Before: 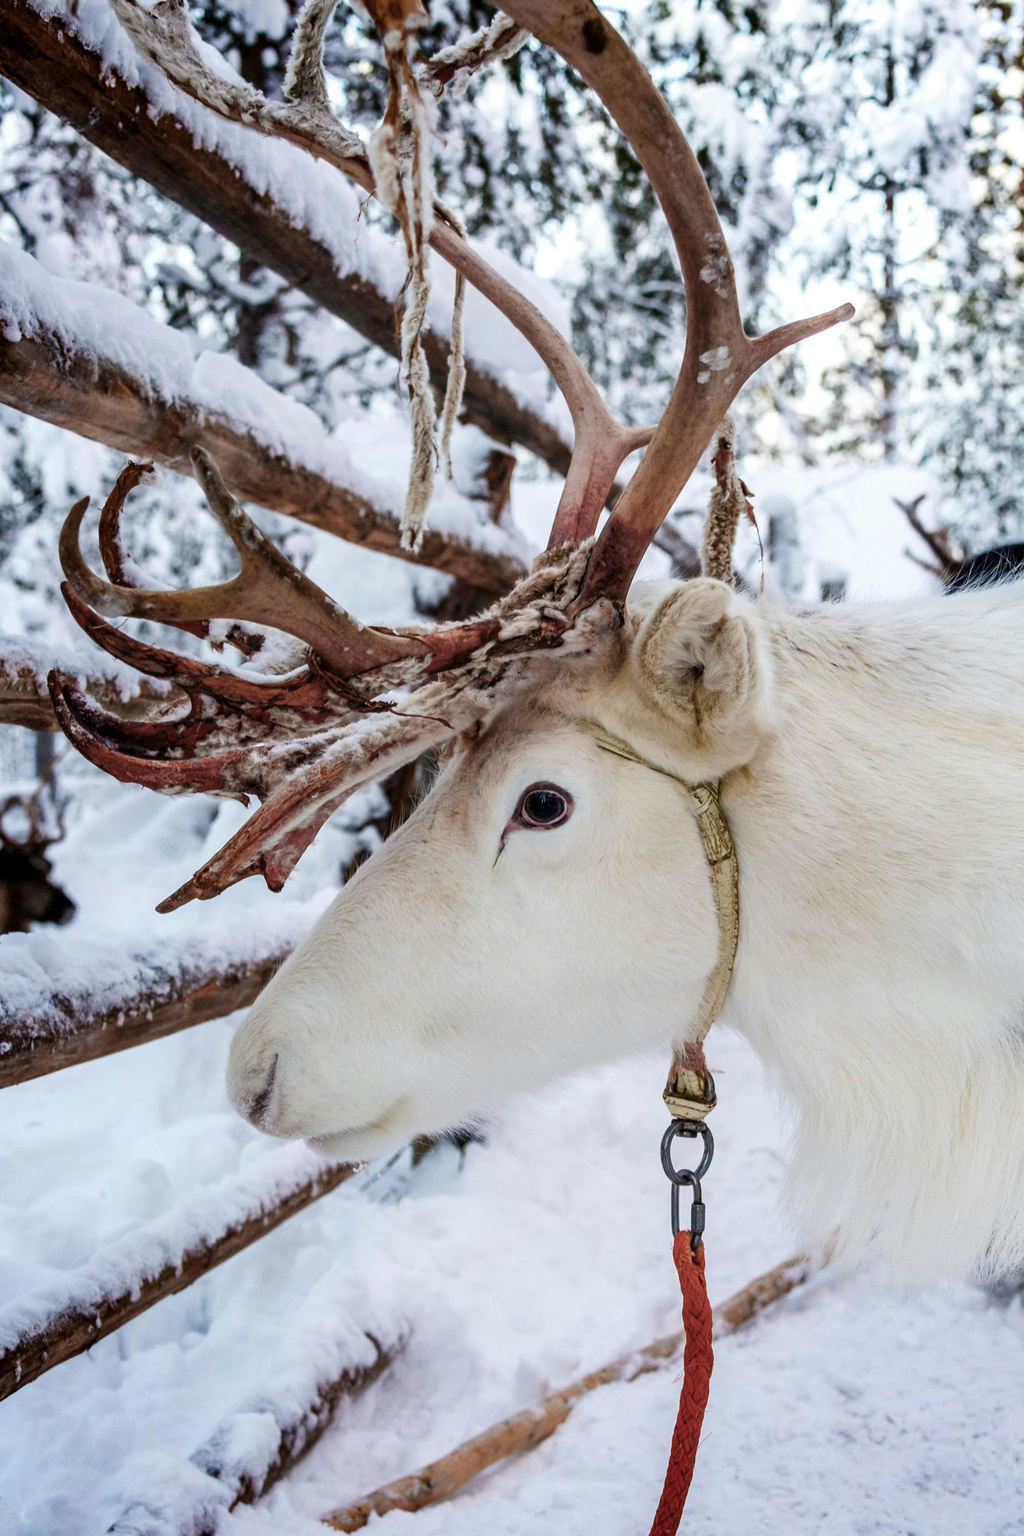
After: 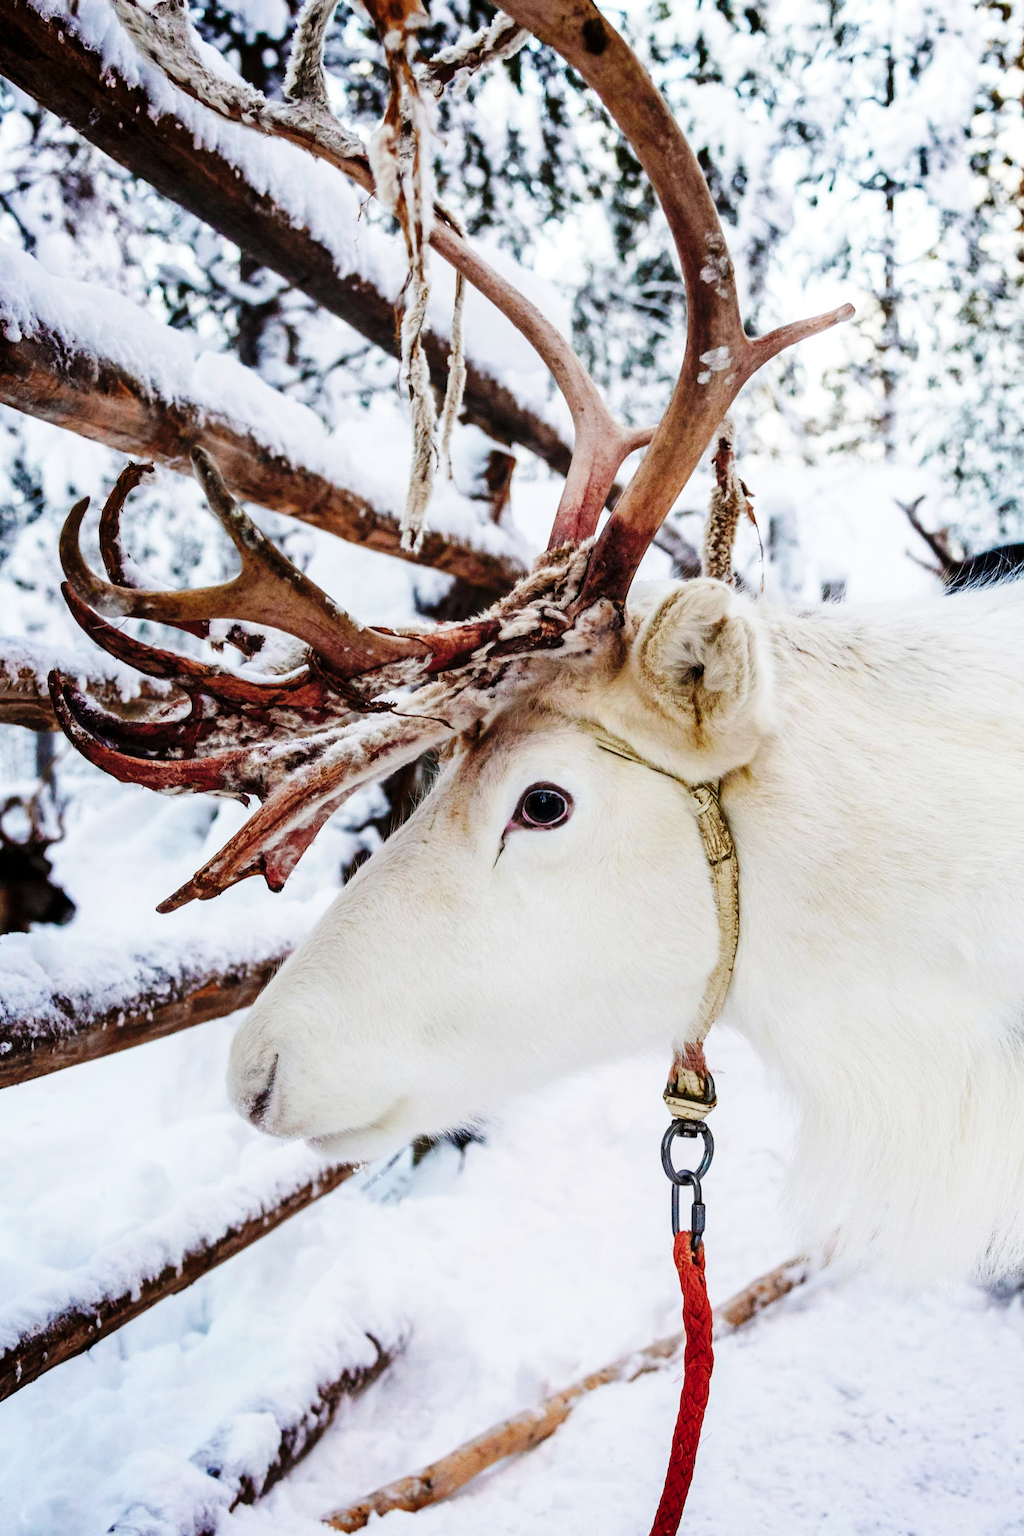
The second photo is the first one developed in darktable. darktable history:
white balance: emerald 1
base curve: curves: ch0 [(0, 0) (0.036, 0.025) (0.121, 0.166) (0.206, 0.329) (0.605, 0.79) (1, 1)], preserve colors none
